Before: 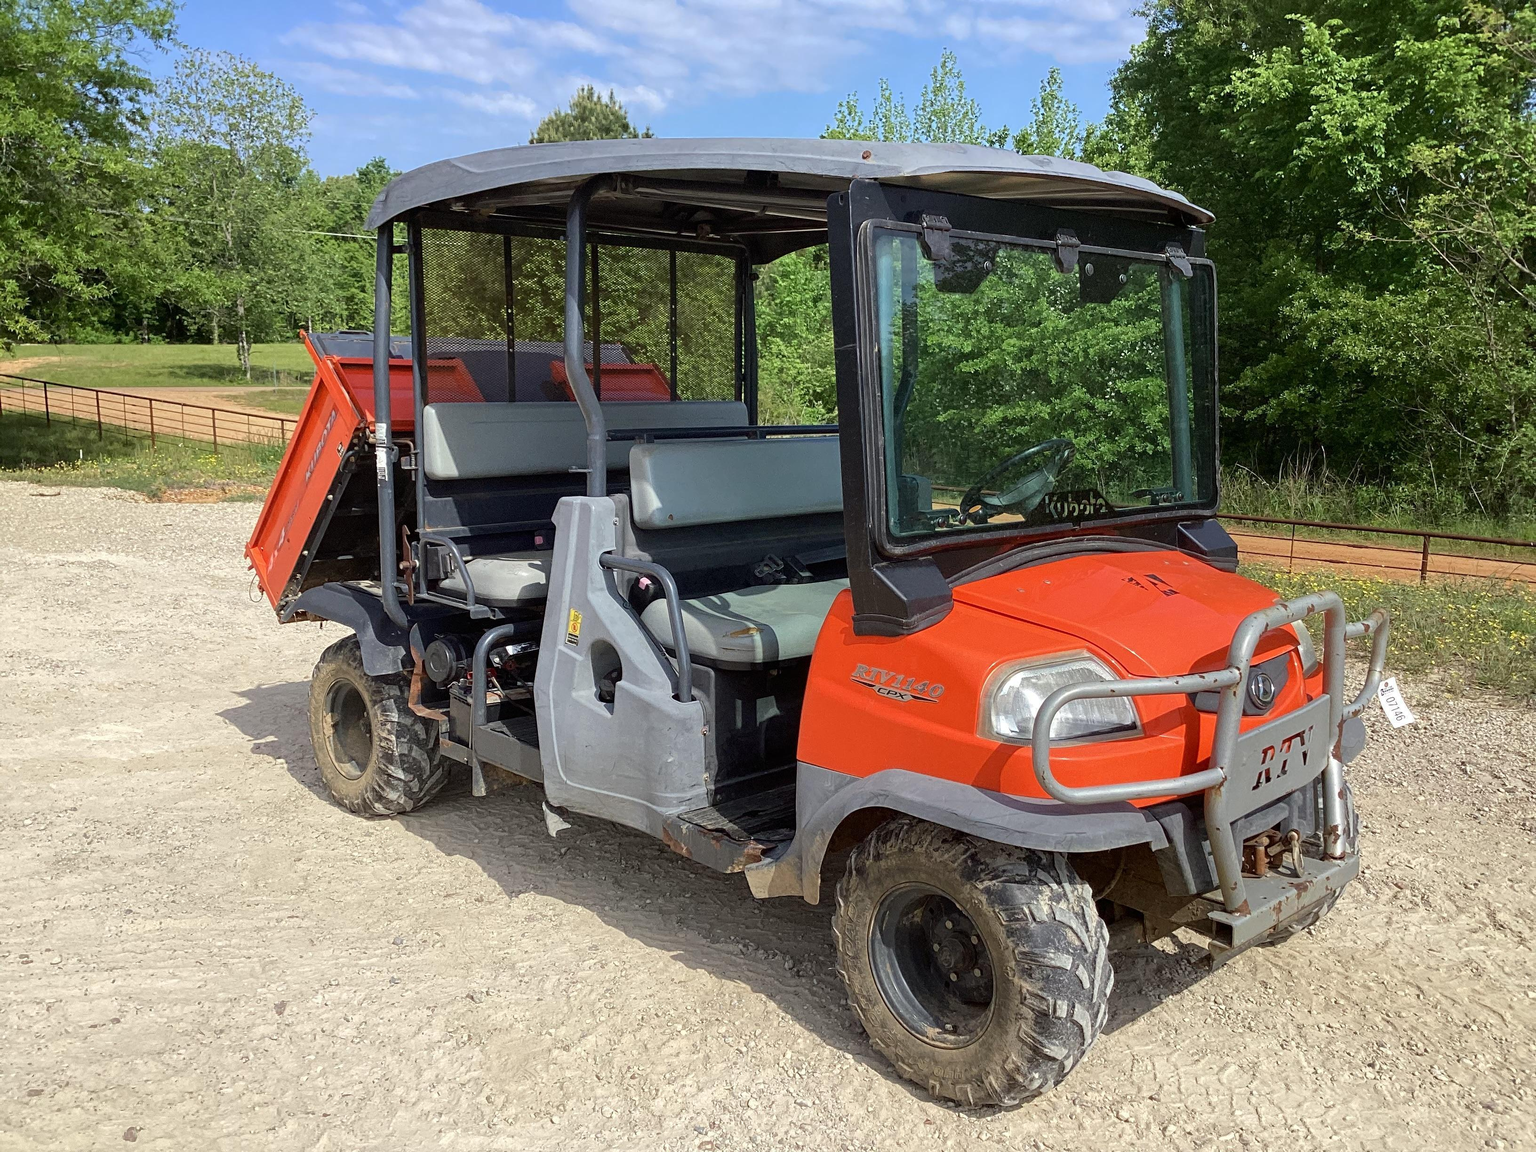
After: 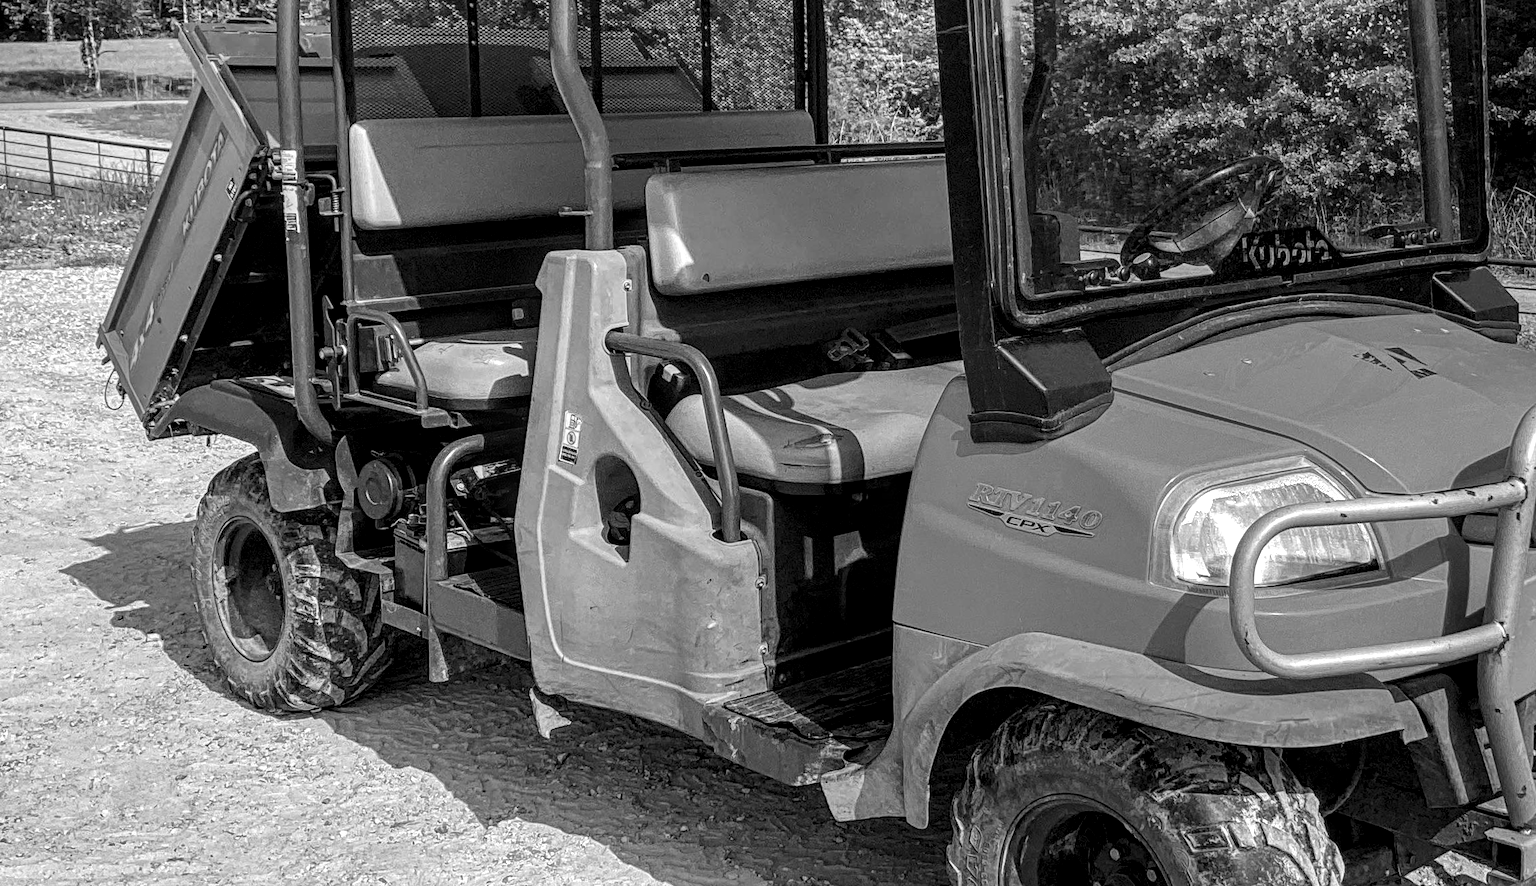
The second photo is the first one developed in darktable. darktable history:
crop: left 11.123%, top 27.61%, right 18.3%, bottom 17.034%
local contrast: highlights 12%, shadows 38%, detail 183%, midtone range 0.471
white balance: red 0.988, blue 1.017
color balance: lift [1.005, 0.99, 1.007, 1.01], gamma [1, 1.034, 1.032, 0.966], gain [0.873, 1.055, 1.067, 0.933]
rotate and perspective: rotation -1°, crop left 0.011, crop right 0.989, crop top 0.025, crop bottom 0.975
monochrome: a -6.99, b 35.61, size 1.4
